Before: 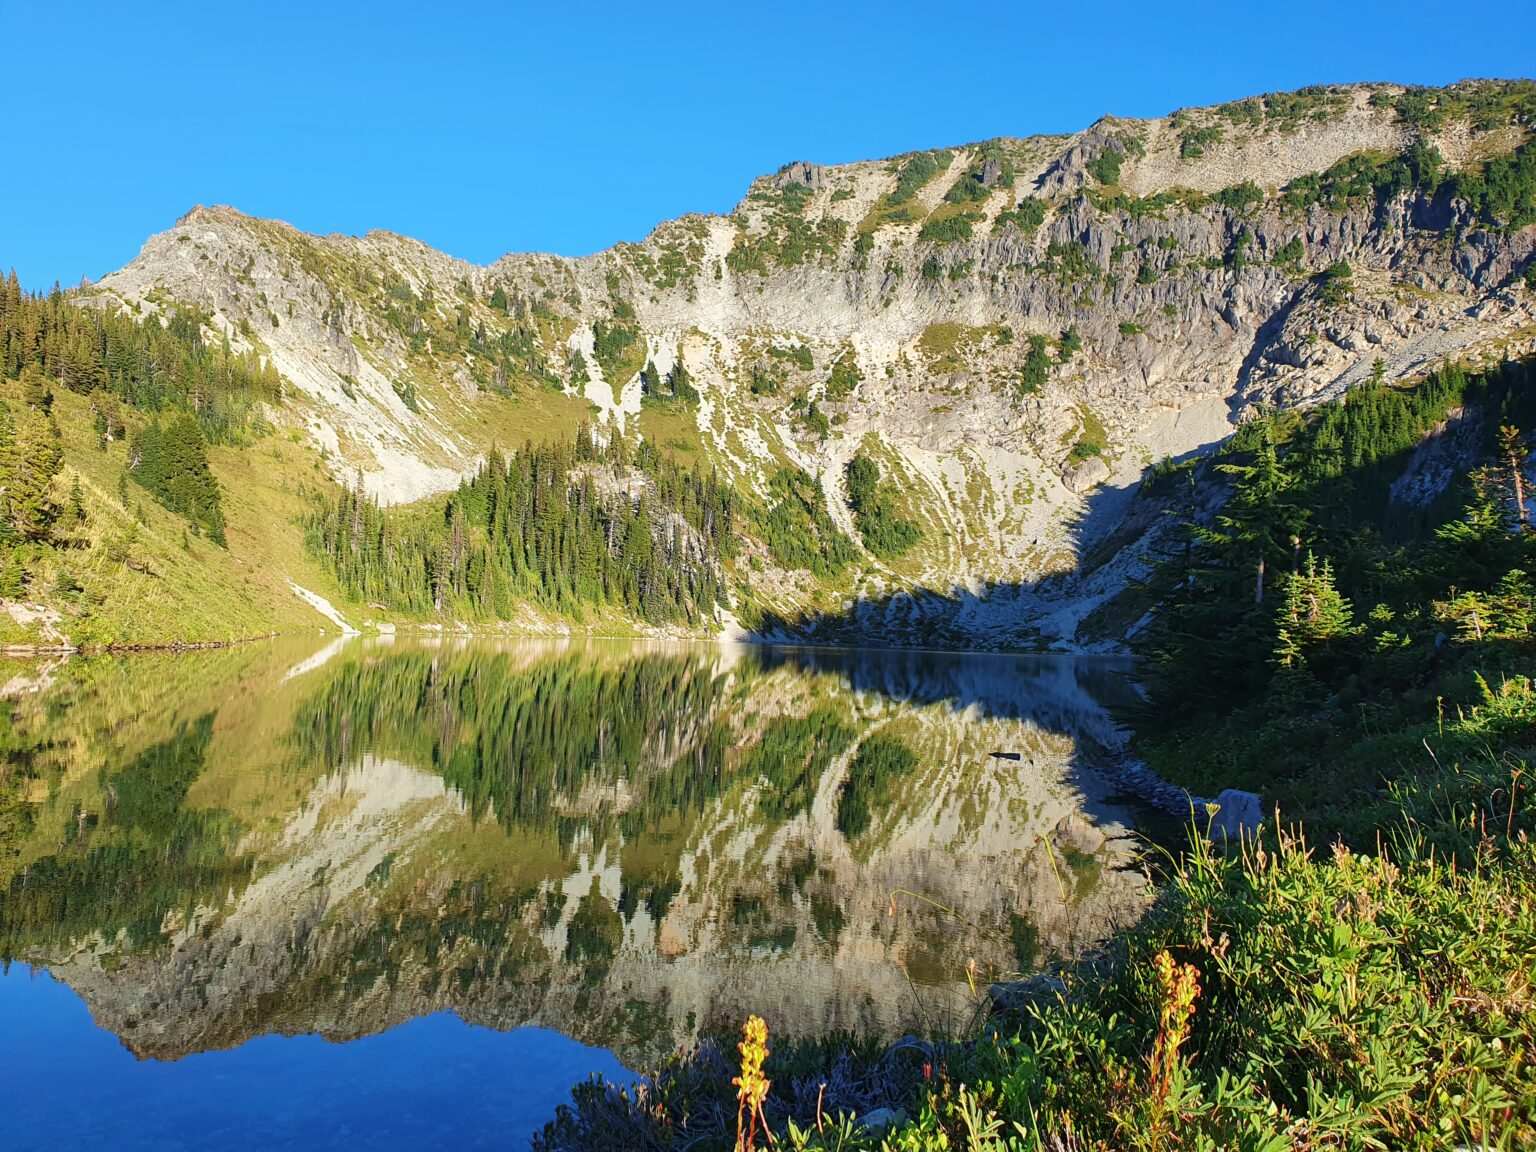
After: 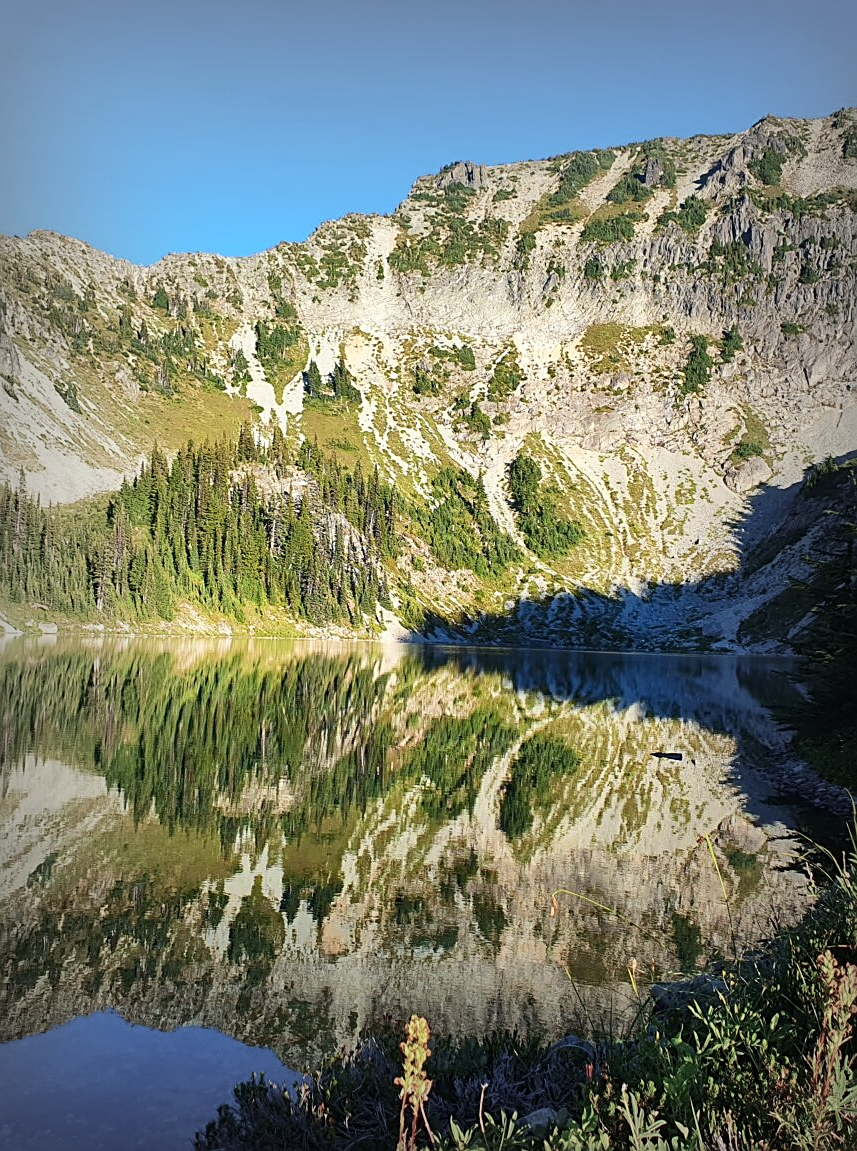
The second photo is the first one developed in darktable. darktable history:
crop: left 22.03%, right 22.153%, bottom 0.013%
vignetting: fall-off start 52.5%, automatic ratio true, width/height ratio 1.313, shape 0.224
sharpen: on, module defaults
contrast brightness saturation: contrast 0.149, brightness 0.042
